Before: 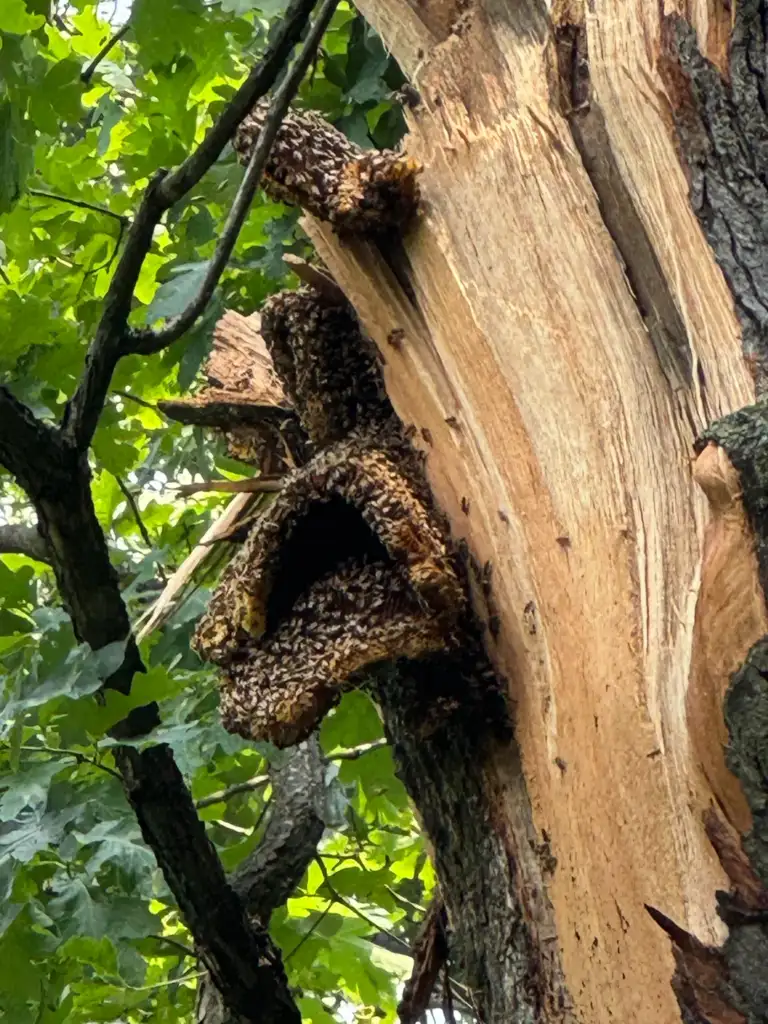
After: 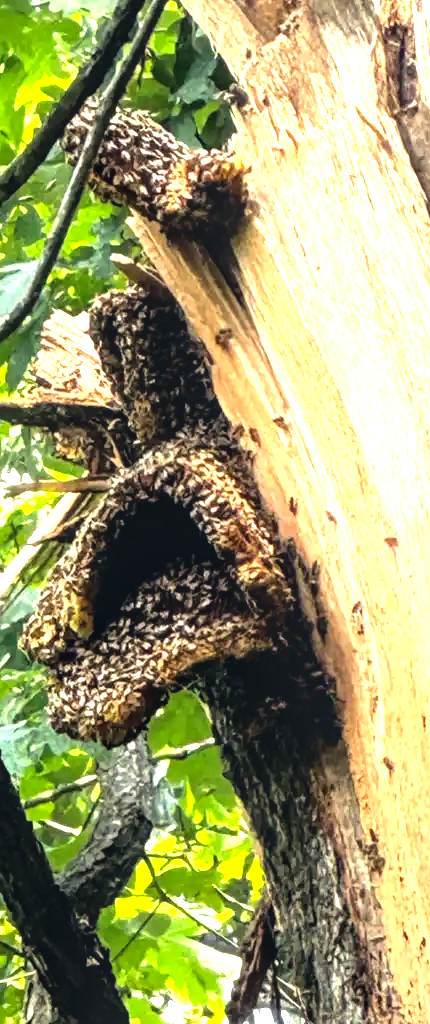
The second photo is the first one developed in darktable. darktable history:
local contrast: detail 115%
crop and rotate: left 22.478%, right 21.453%
tone equalizer: -8 EV -1.12 EV, -7 EV -0.989 EV, -6 EV -0.837 EV, -5 EV -0.578 EV, -3 EV 0.604 EV, -2 EV 0.877 EV, -1 EV 0.986 EV, +0 EV 1.06 EV
exposure: exposure 0.662 EV, compensate highlight preservation false
color correction: highlights a* 0.356, highlights b* 2.65, shadows a* -1.43, shadows b* -4.08
base curve: curves: ch0 [(0, 0) (0.303, 0.277) (1, 1)], preserve colors none
